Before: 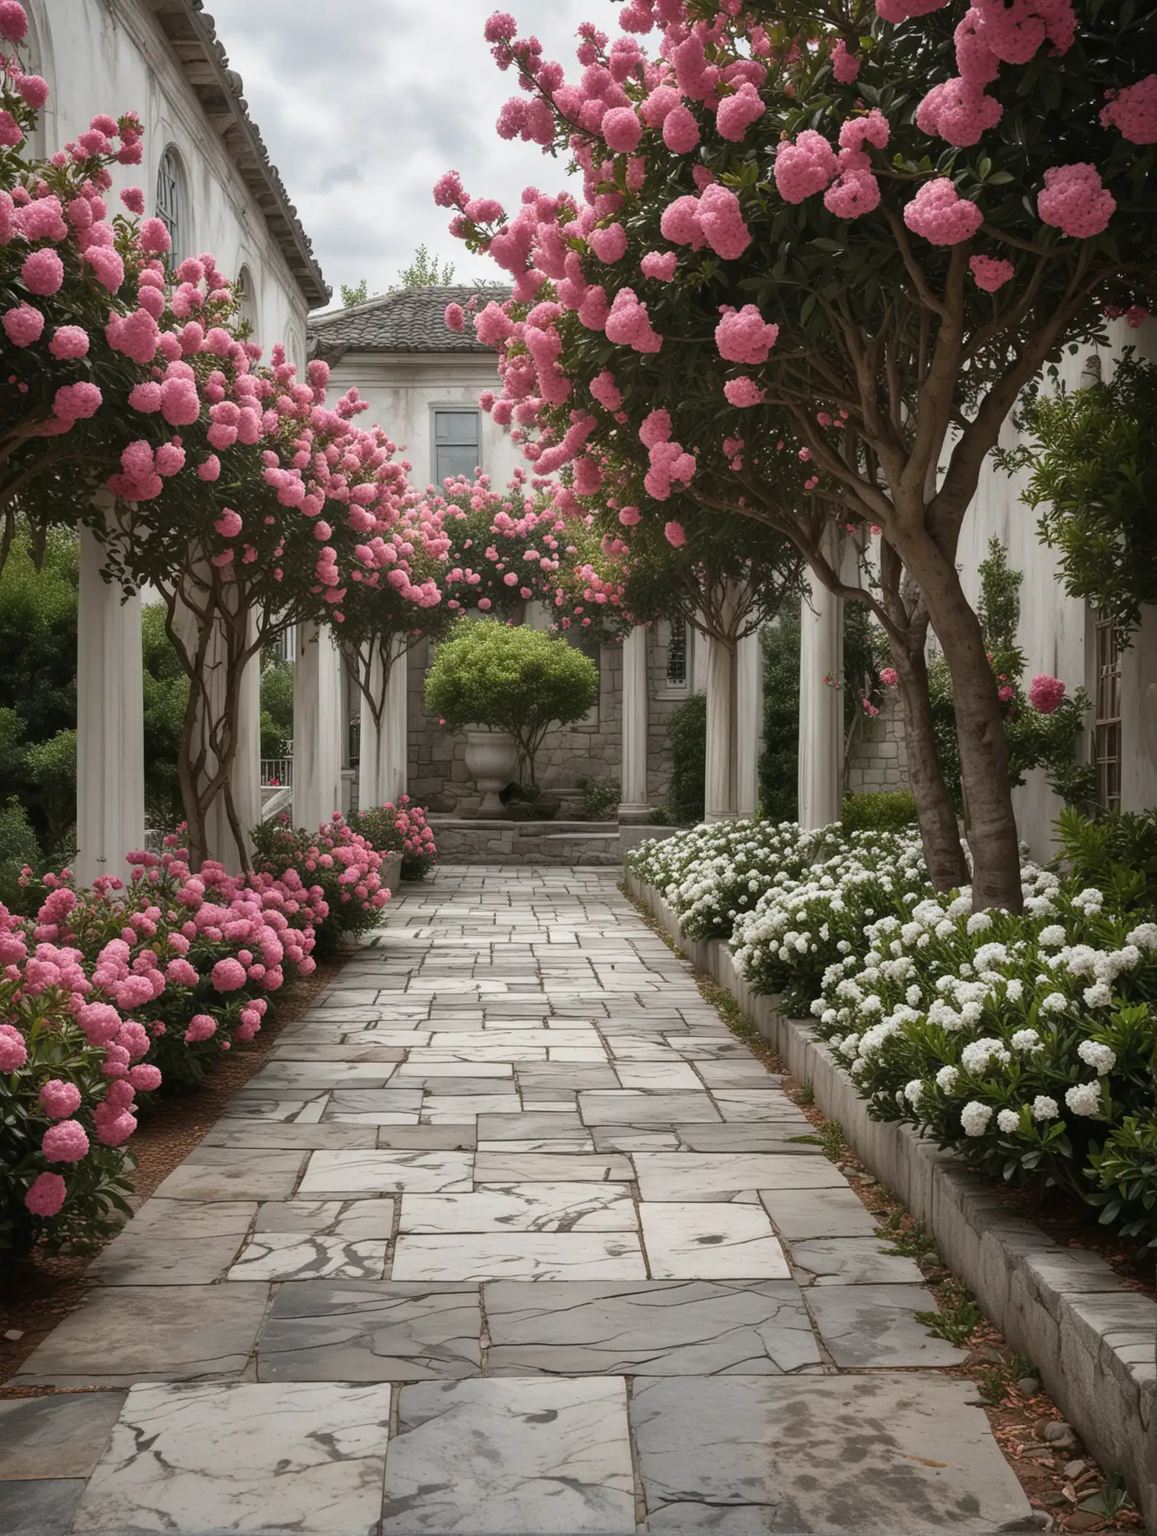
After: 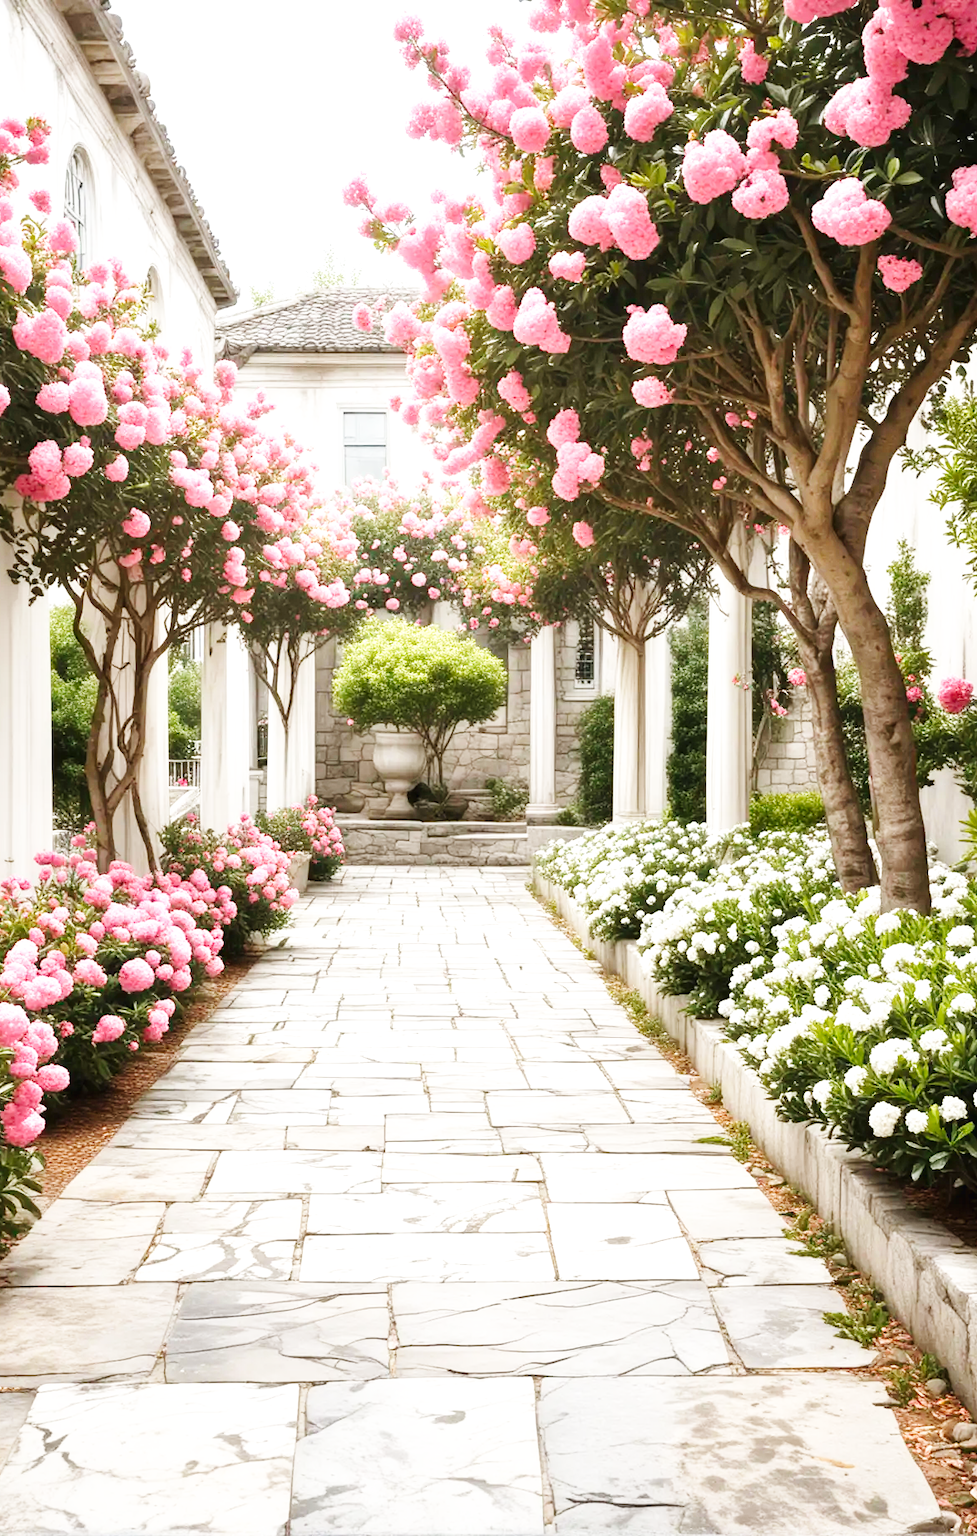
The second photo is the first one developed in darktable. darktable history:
crop: left 7.982%, right 7.51%
exposure: black level correction 0.001, exposure 1.036 EV, compensate highlight preservation false
base curve: curves: ch0 [(0, 0.003) (0.001, 0.002) (0.006, 0.004) (0.02, 0.022) (0.048, 0.086) (0.094, 0.234) (0.162, 0.431) (0.258, 0.629) (0.385, 0.8) (0.548, 0.918) (0.751, 0.988) (1, 1)], preserve colors none
